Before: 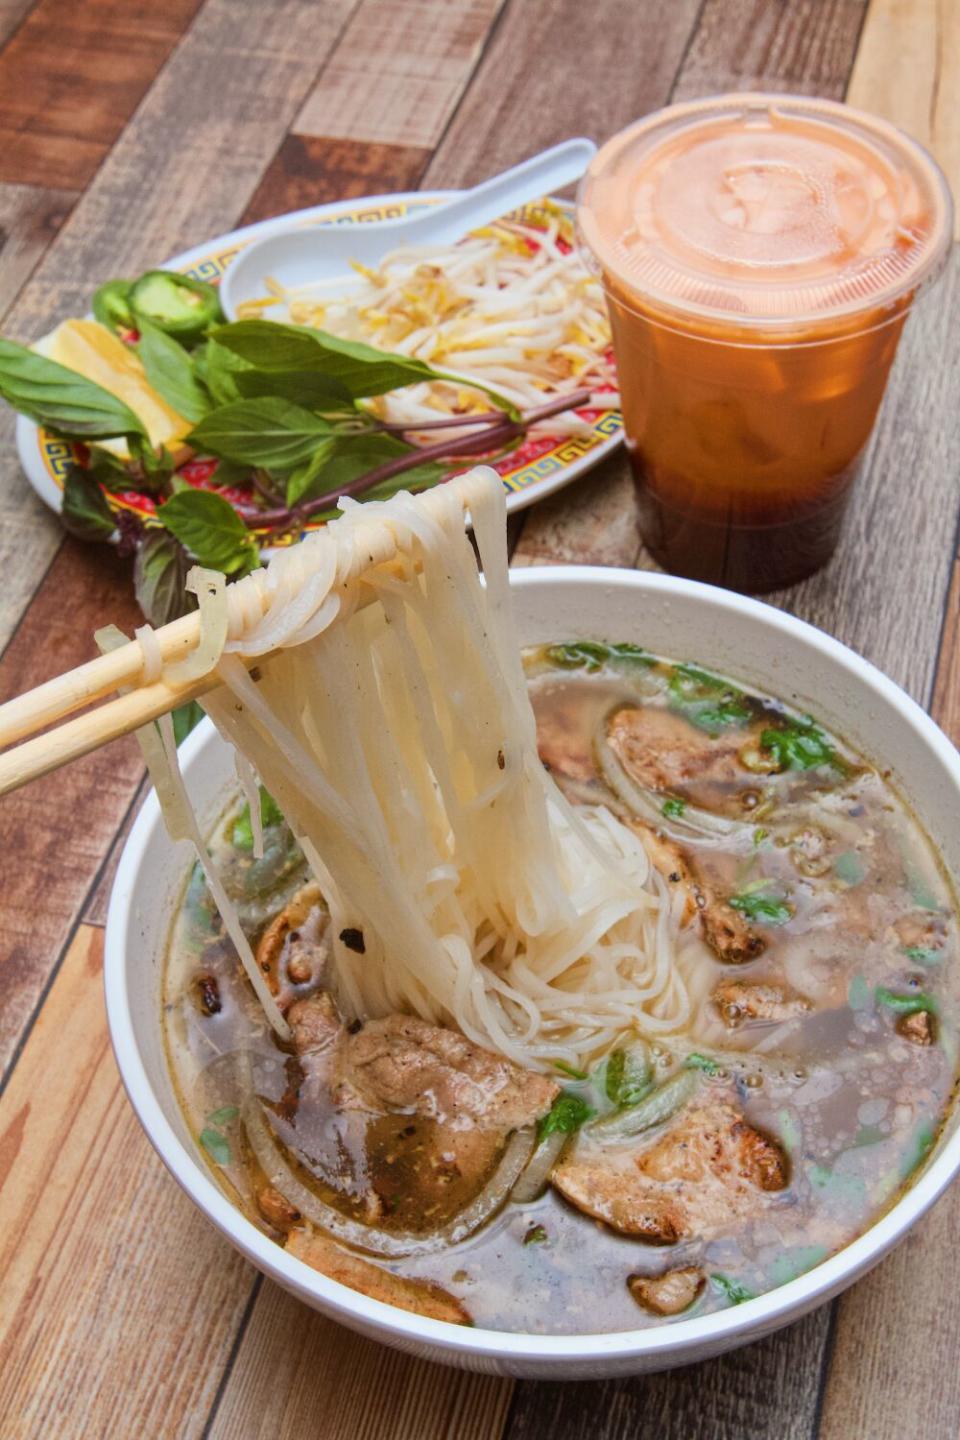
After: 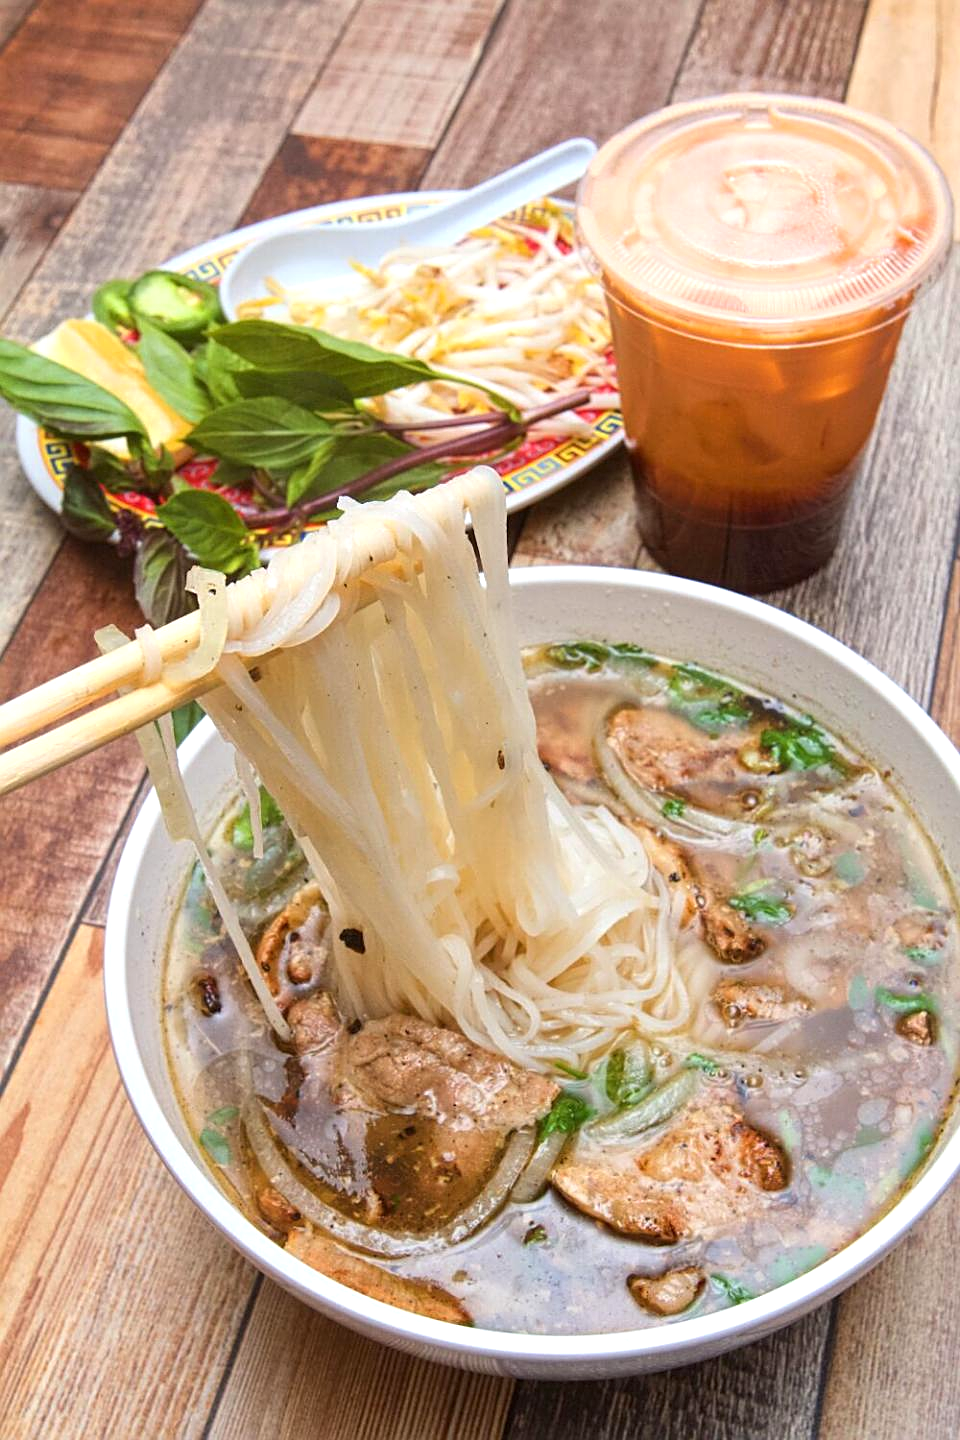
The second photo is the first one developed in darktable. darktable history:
exposure: black level correction 0, exposure 0.499 EV, compensate highlight preservation false
sharpen: on, module defaults
